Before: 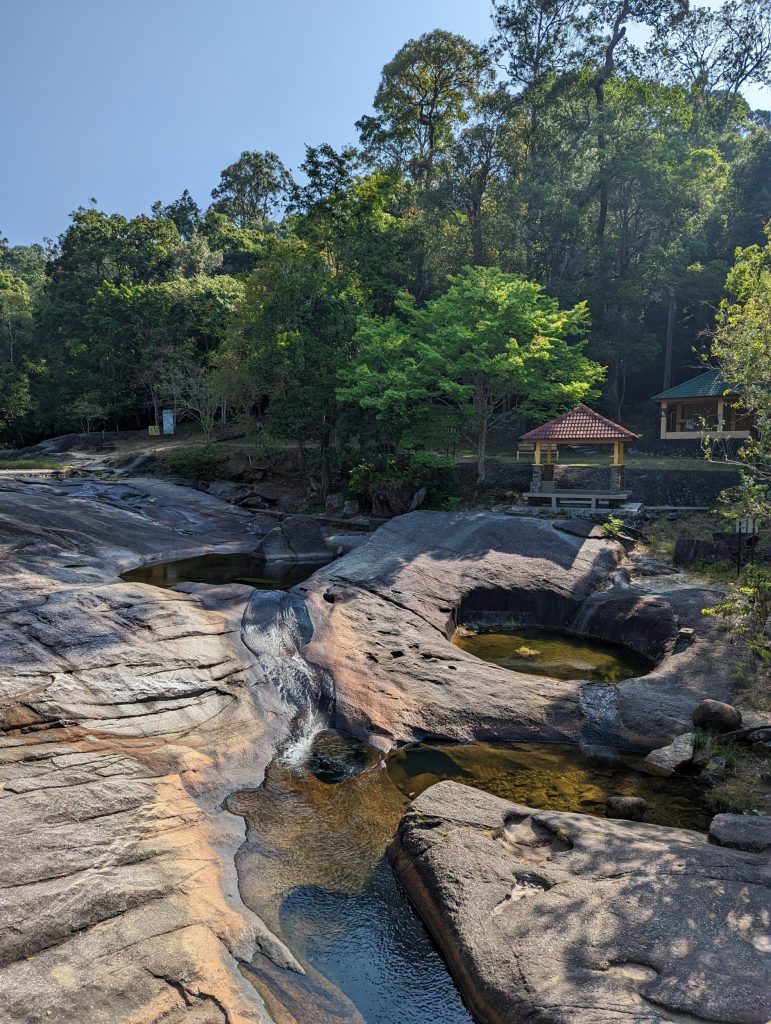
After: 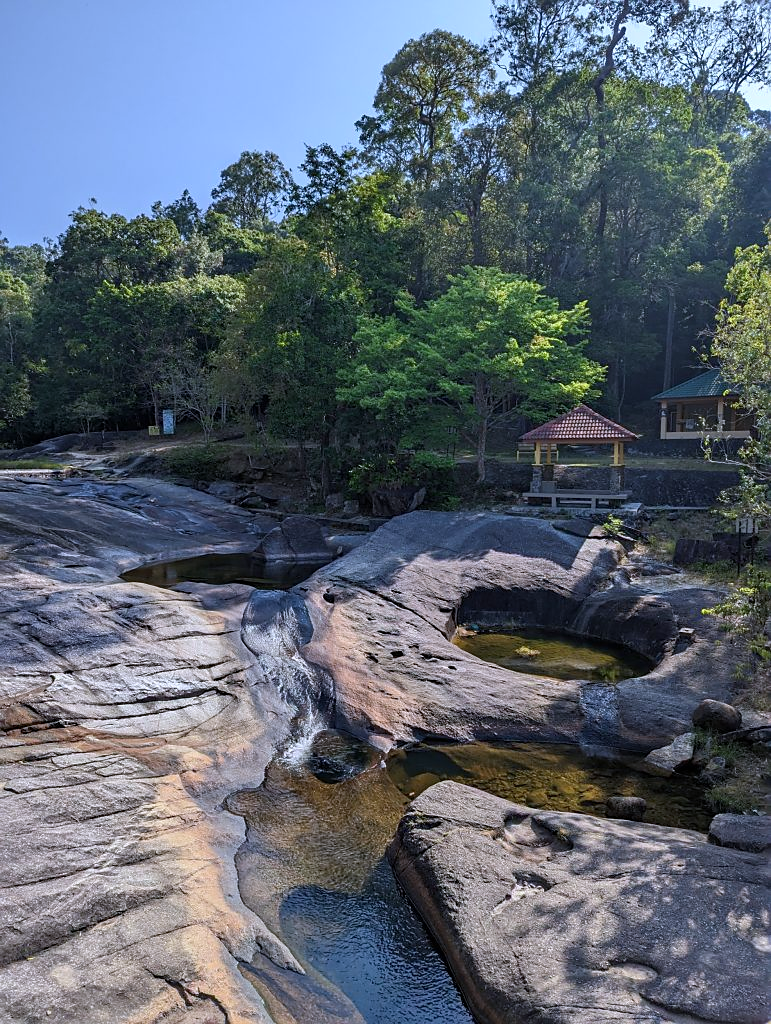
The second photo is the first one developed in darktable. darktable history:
sharpen: radius 1.458, amount 0.398, threshold 1.271
white balance: red 0.967, blue 1.119, emerald 0.756
